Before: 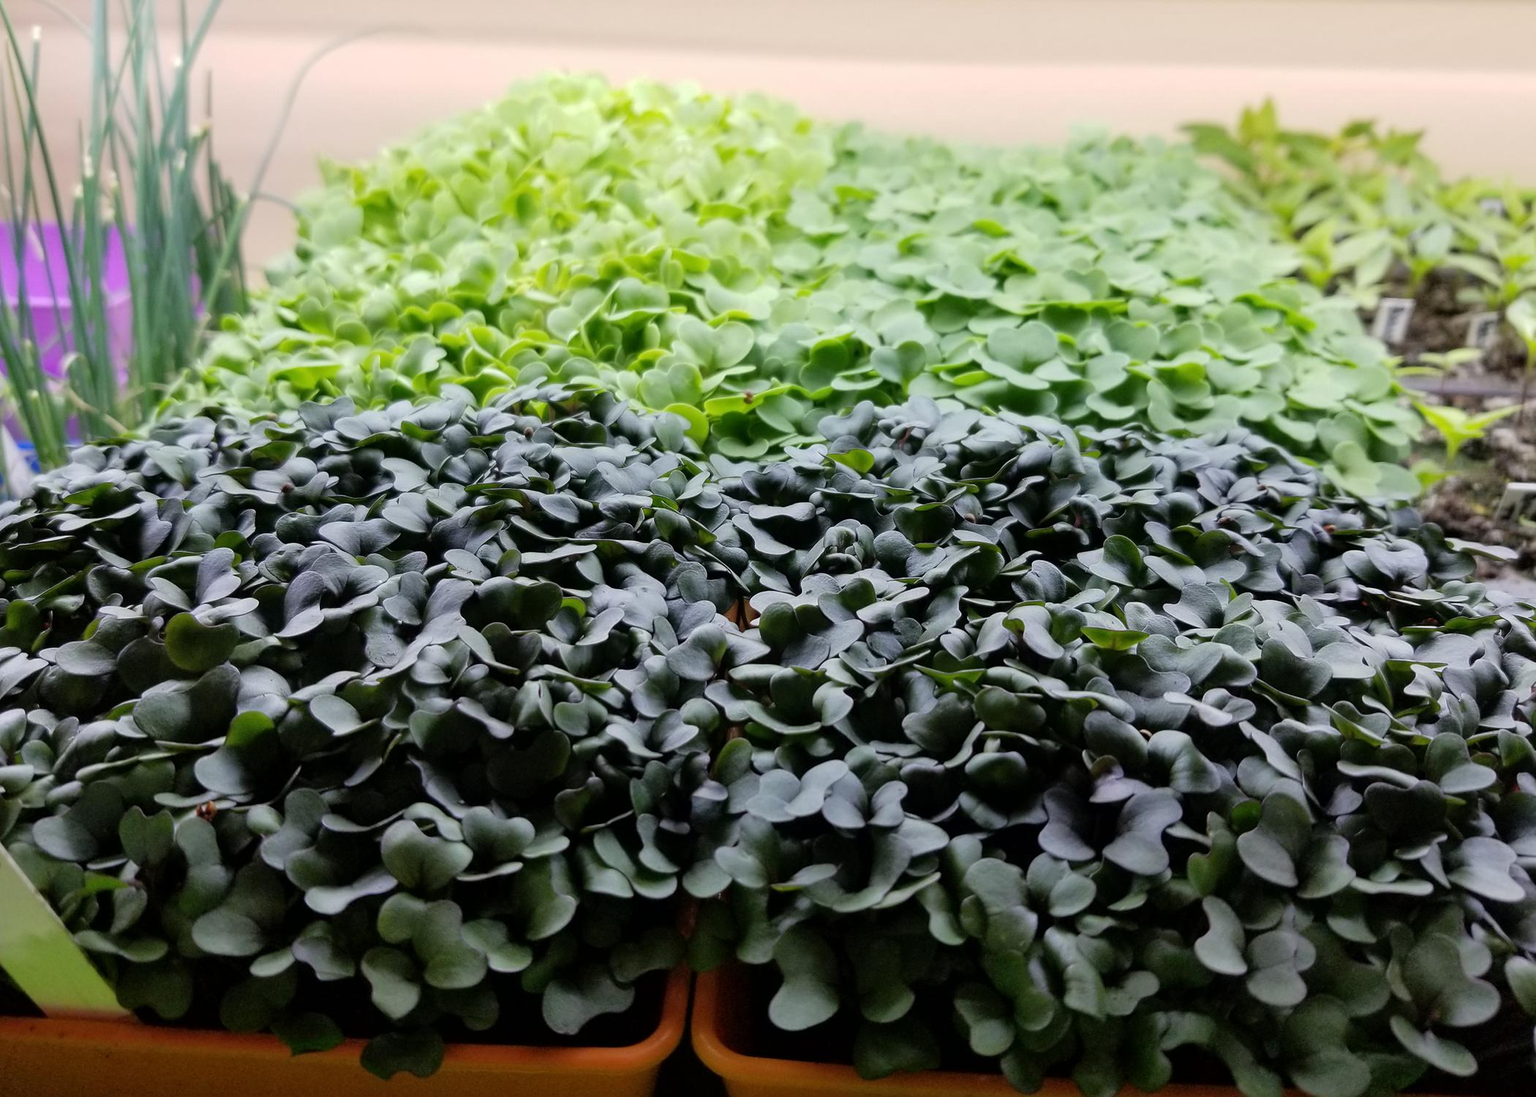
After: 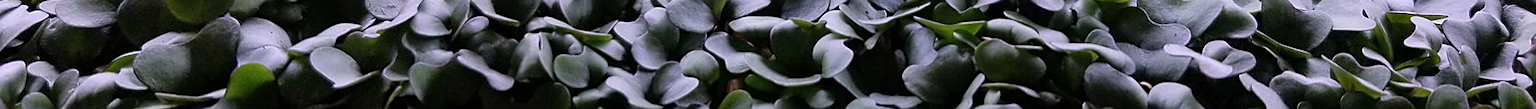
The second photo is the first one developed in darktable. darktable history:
crop and rotate: top 59.084%, bottom 30.916%
white balance: red 1.066, blue 1.119
sharpen: on, module defaults
